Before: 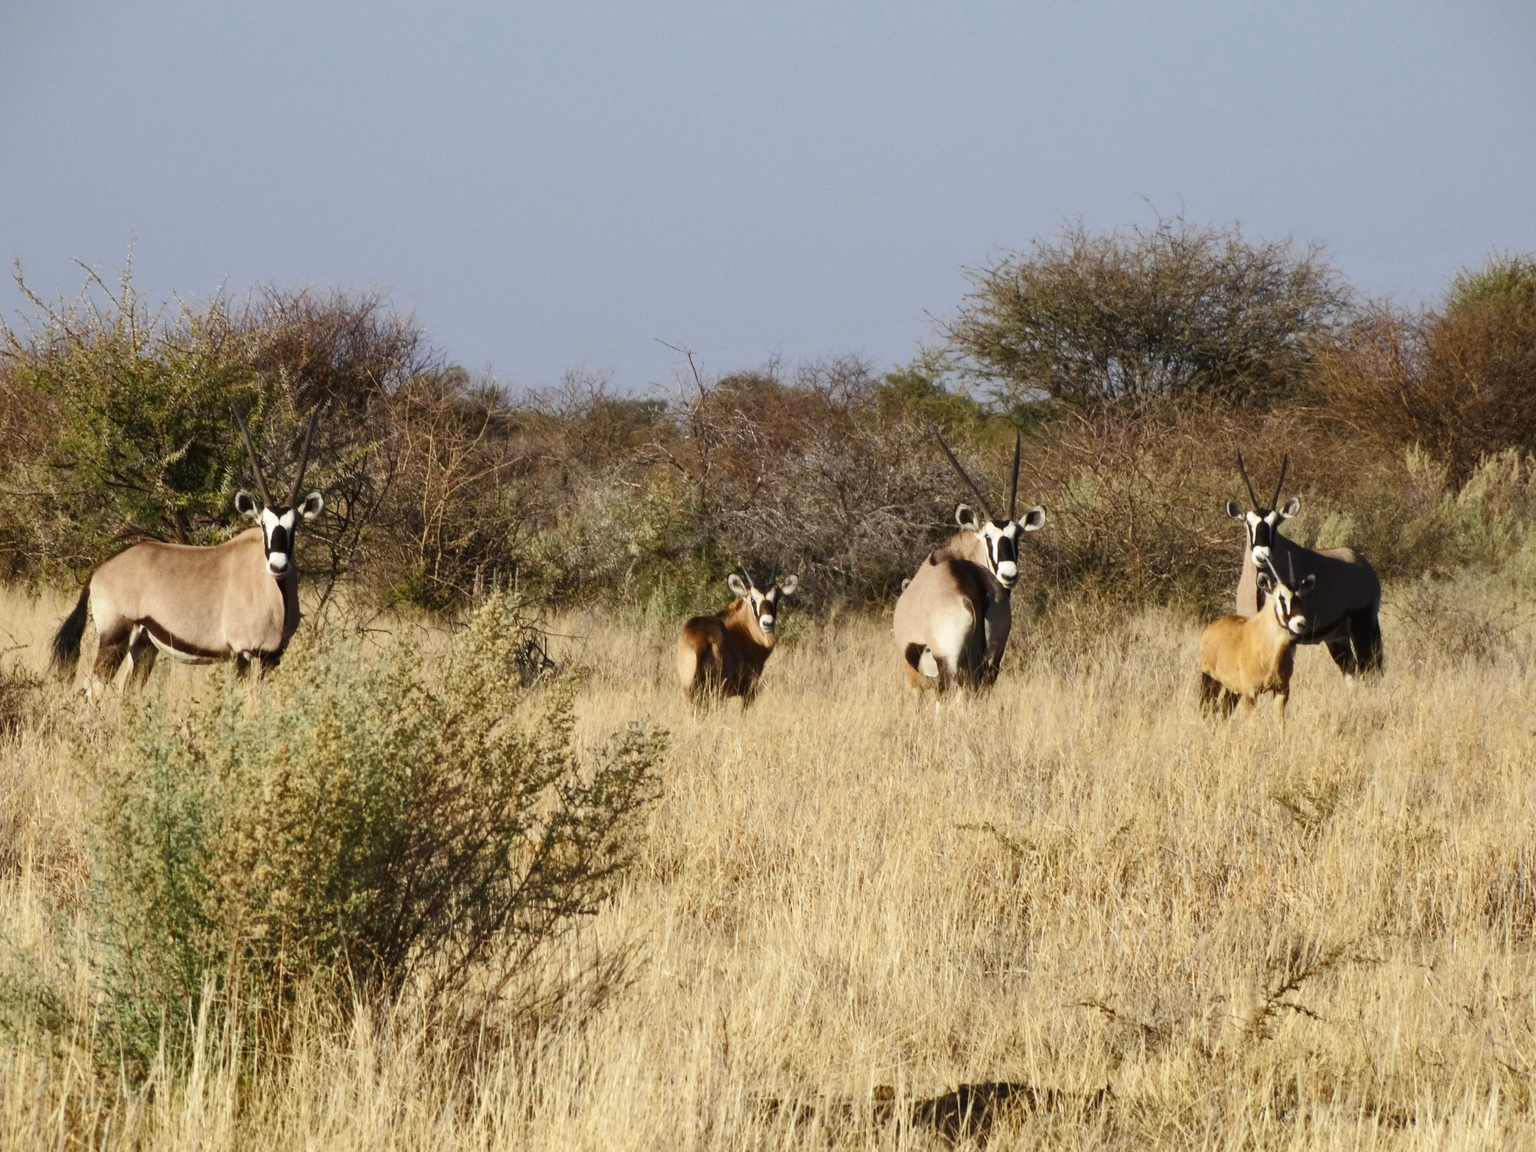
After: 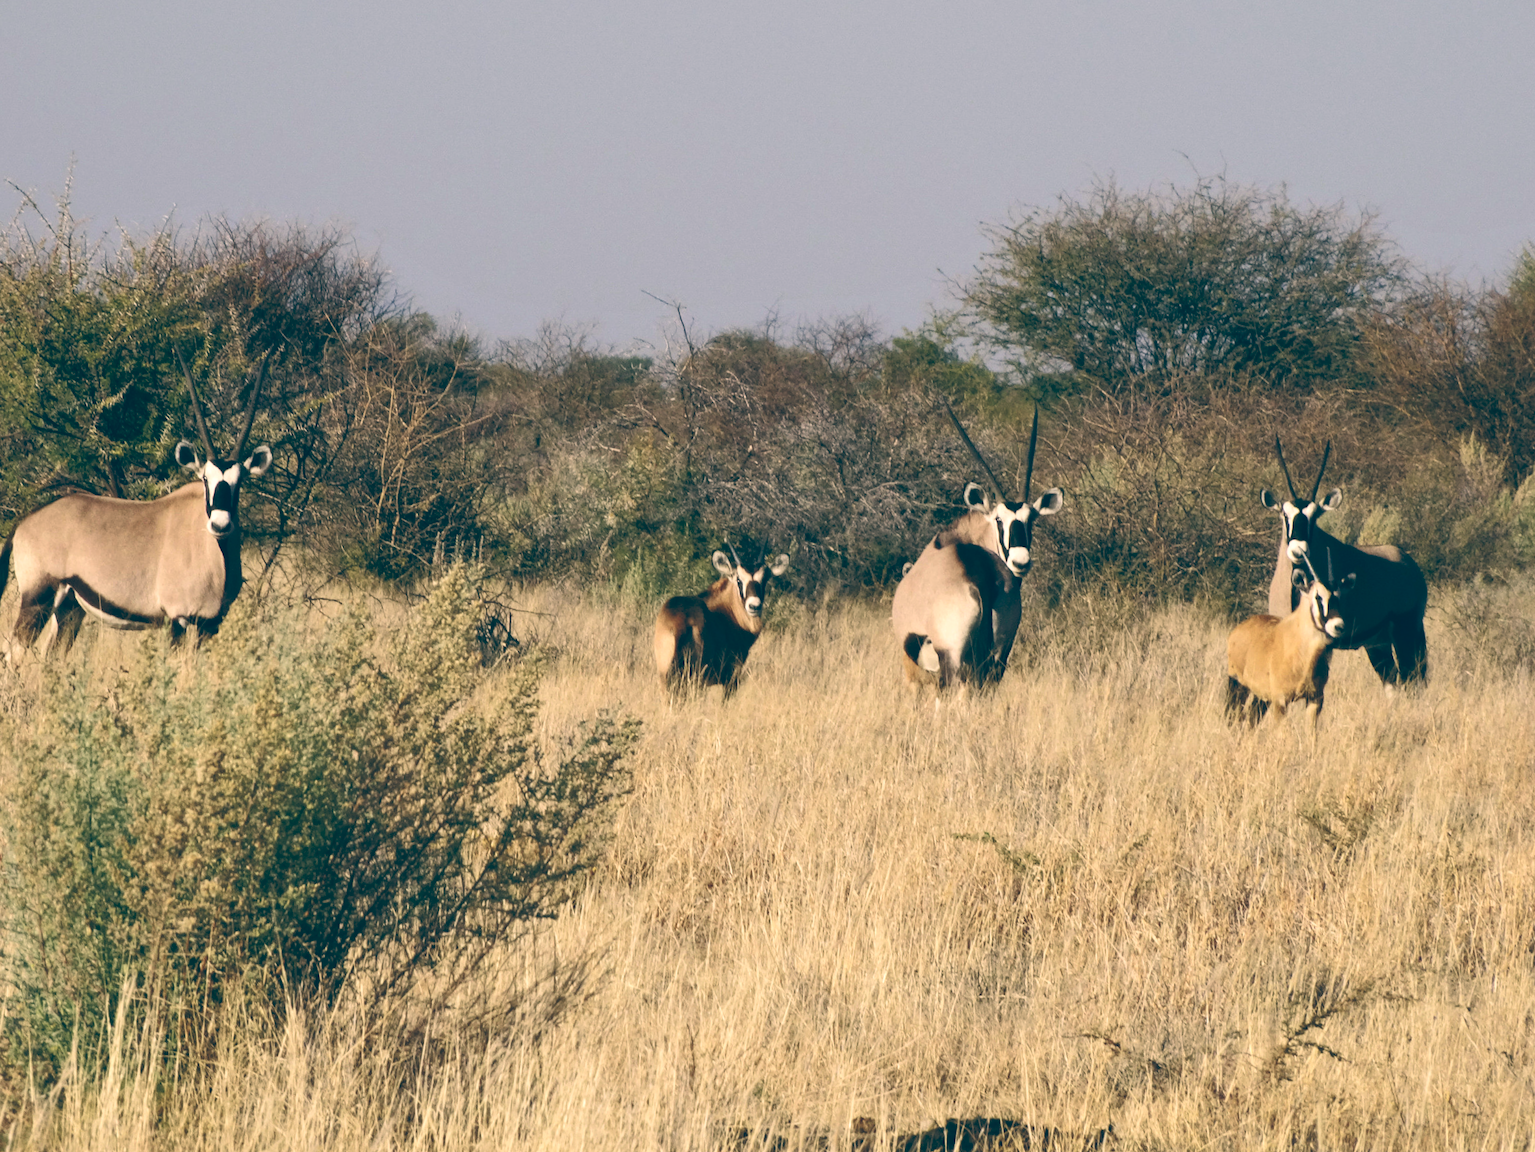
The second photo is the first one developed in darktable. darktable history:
crop and rotate: angle -1.96°, left 3.097%, top 4.154%, right 1.586%, bottom 0.529%
color balance: lift [1.006, 0.985, 1.002, 1.015], gamma [1, 0.953, 1.008, 1.047], gain [1.076, 1.13, 1.004, 0.87]
white balance: emerald 1
